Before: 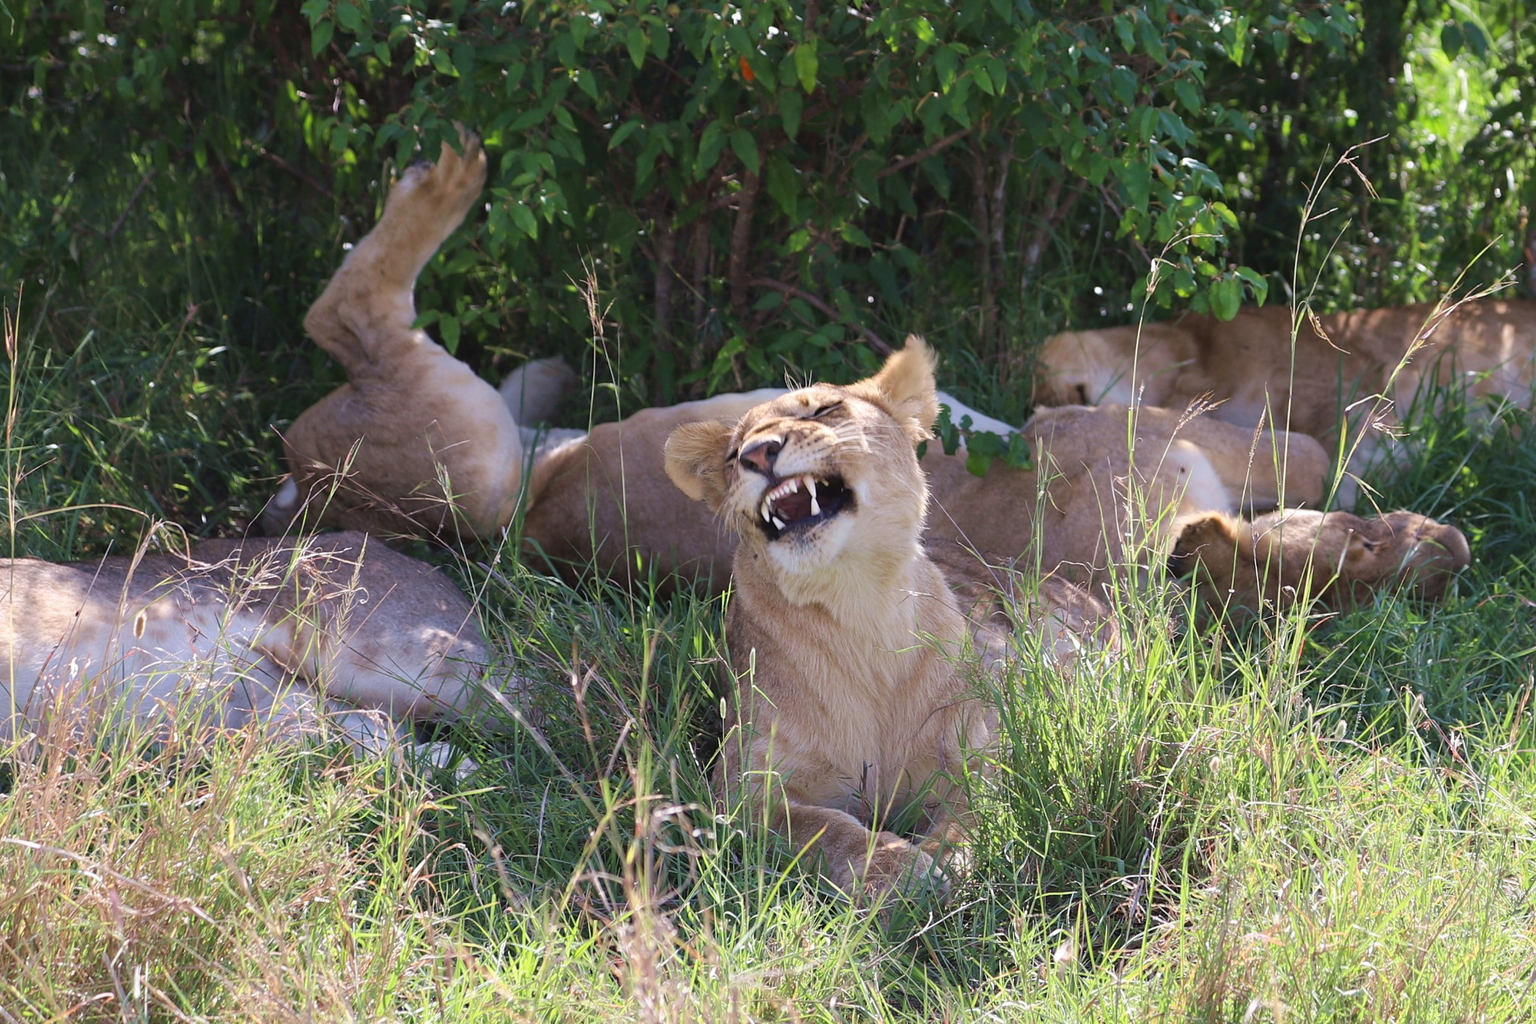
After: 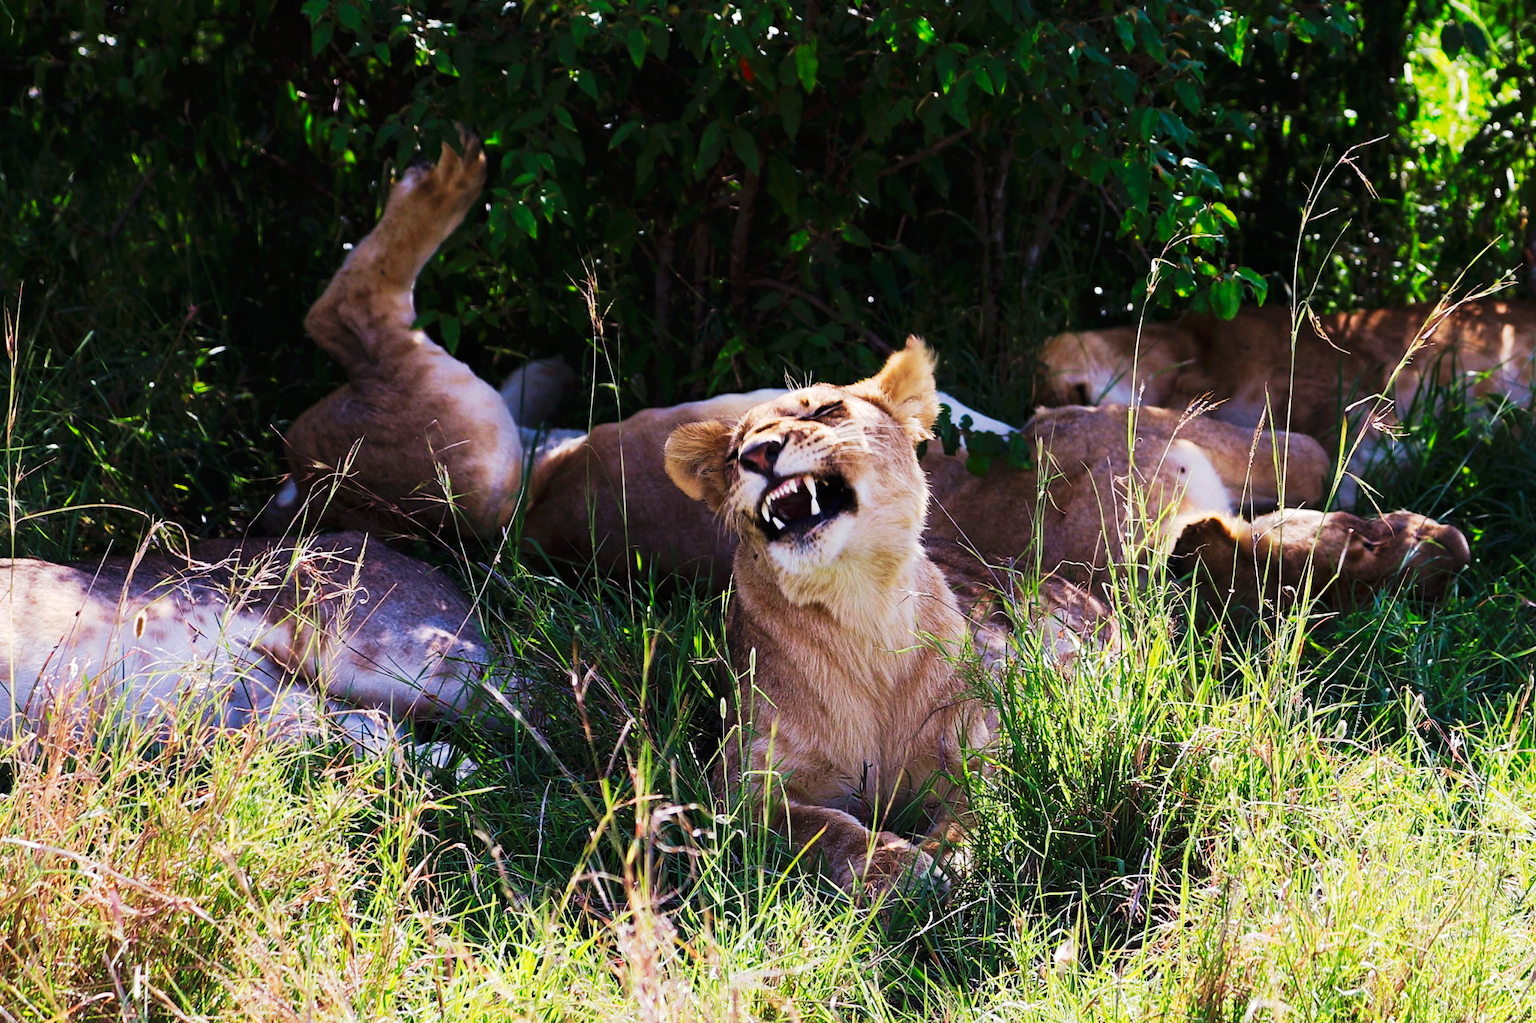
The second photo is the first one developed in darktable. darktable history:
tone curve: curves: ch0 [(0, 0) (0.003, 0.005) (0.011, 0.006) (0.025, 0.004) (0.044, 0.004) (0.069, 0.007) (0.1, 0.014) (0.136, 0.018) (0.177, 0.034) (0.224, 0.065) (0.277, 0.089) (0.335, 0.143) (0.399, 0.219) (0.468, 0.327) (0.543, 0.455) (0.623, 0.63) (0.709, 0.786) (0.801, 0.87) (0.898, 0.922) (1, 1)], preserve colors none
